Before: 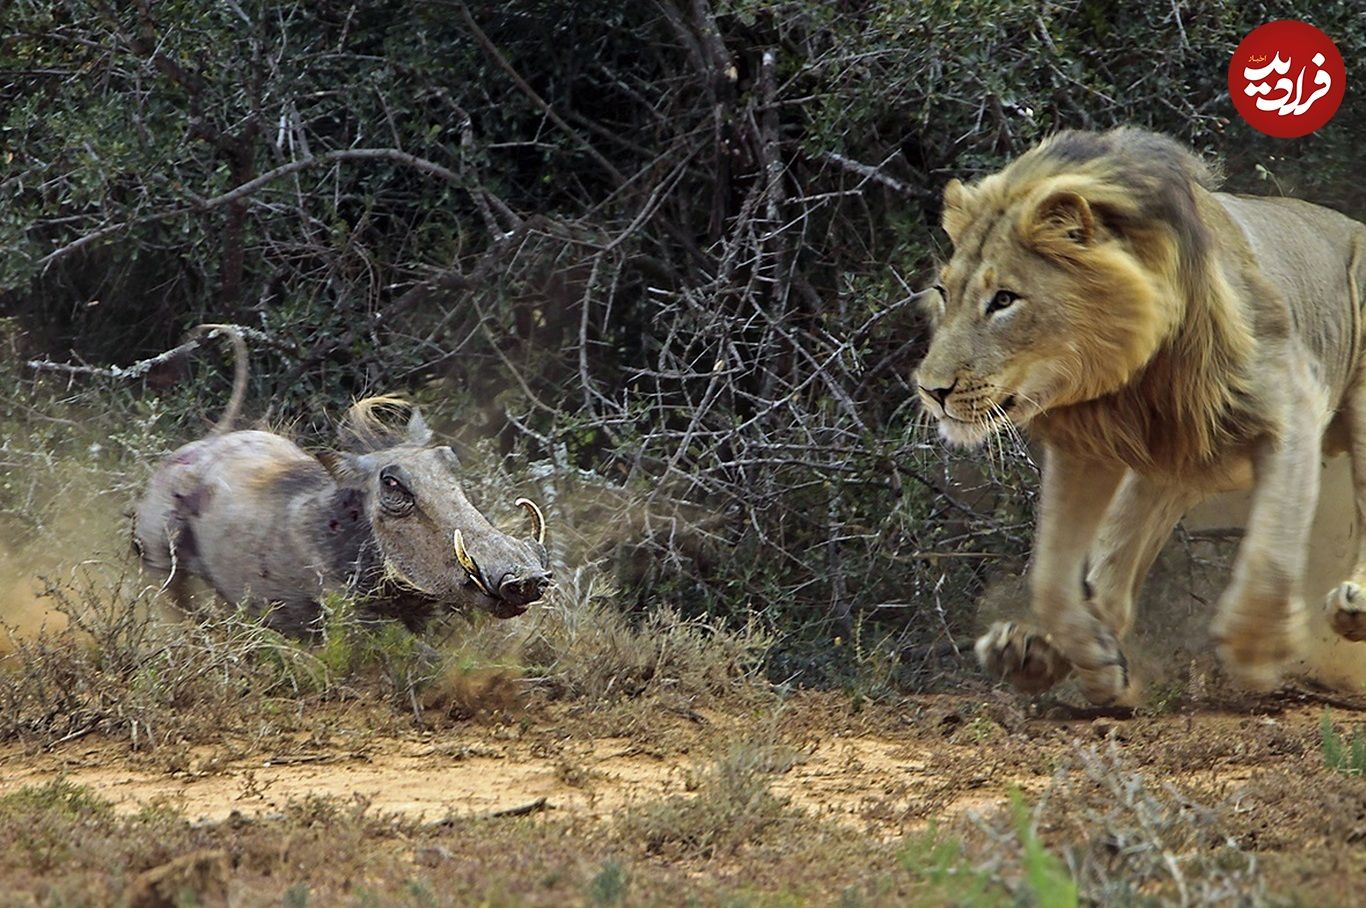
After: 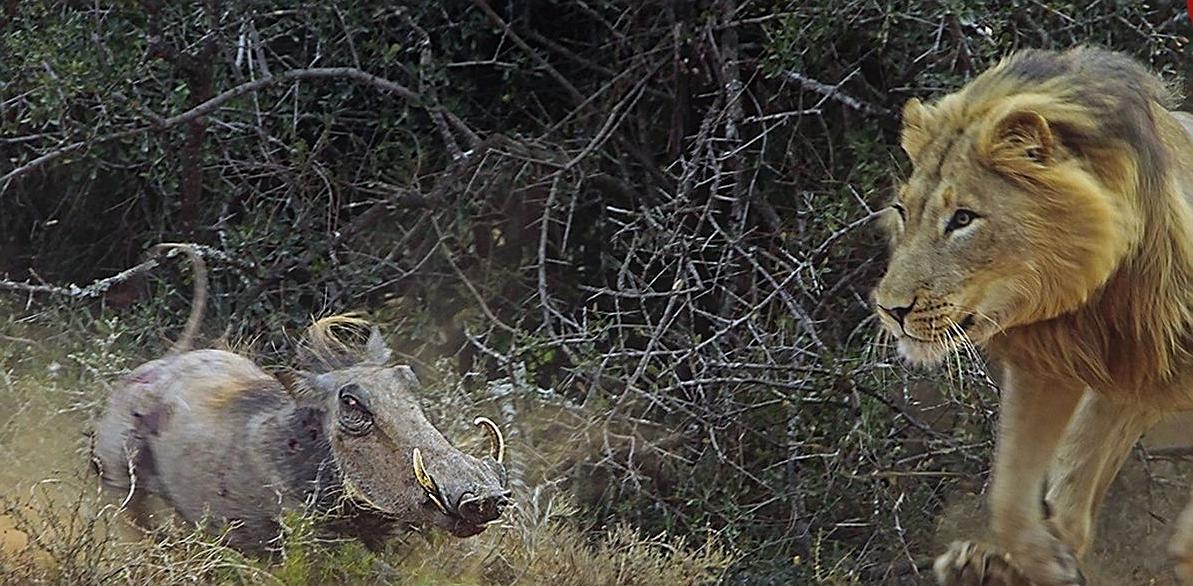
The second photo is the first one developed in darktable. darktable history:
crop: left 3.015%, top 8.969%, right 9.647%, bottom 26.457%
contrast equalizer: y [[0.439, 0.44, 0.442, 0.457, 0.493, 0.498], [0.5 ×6], [0.5 ×6], [0 ×6], [0 ×6]]
sharpen: on, module defaults
